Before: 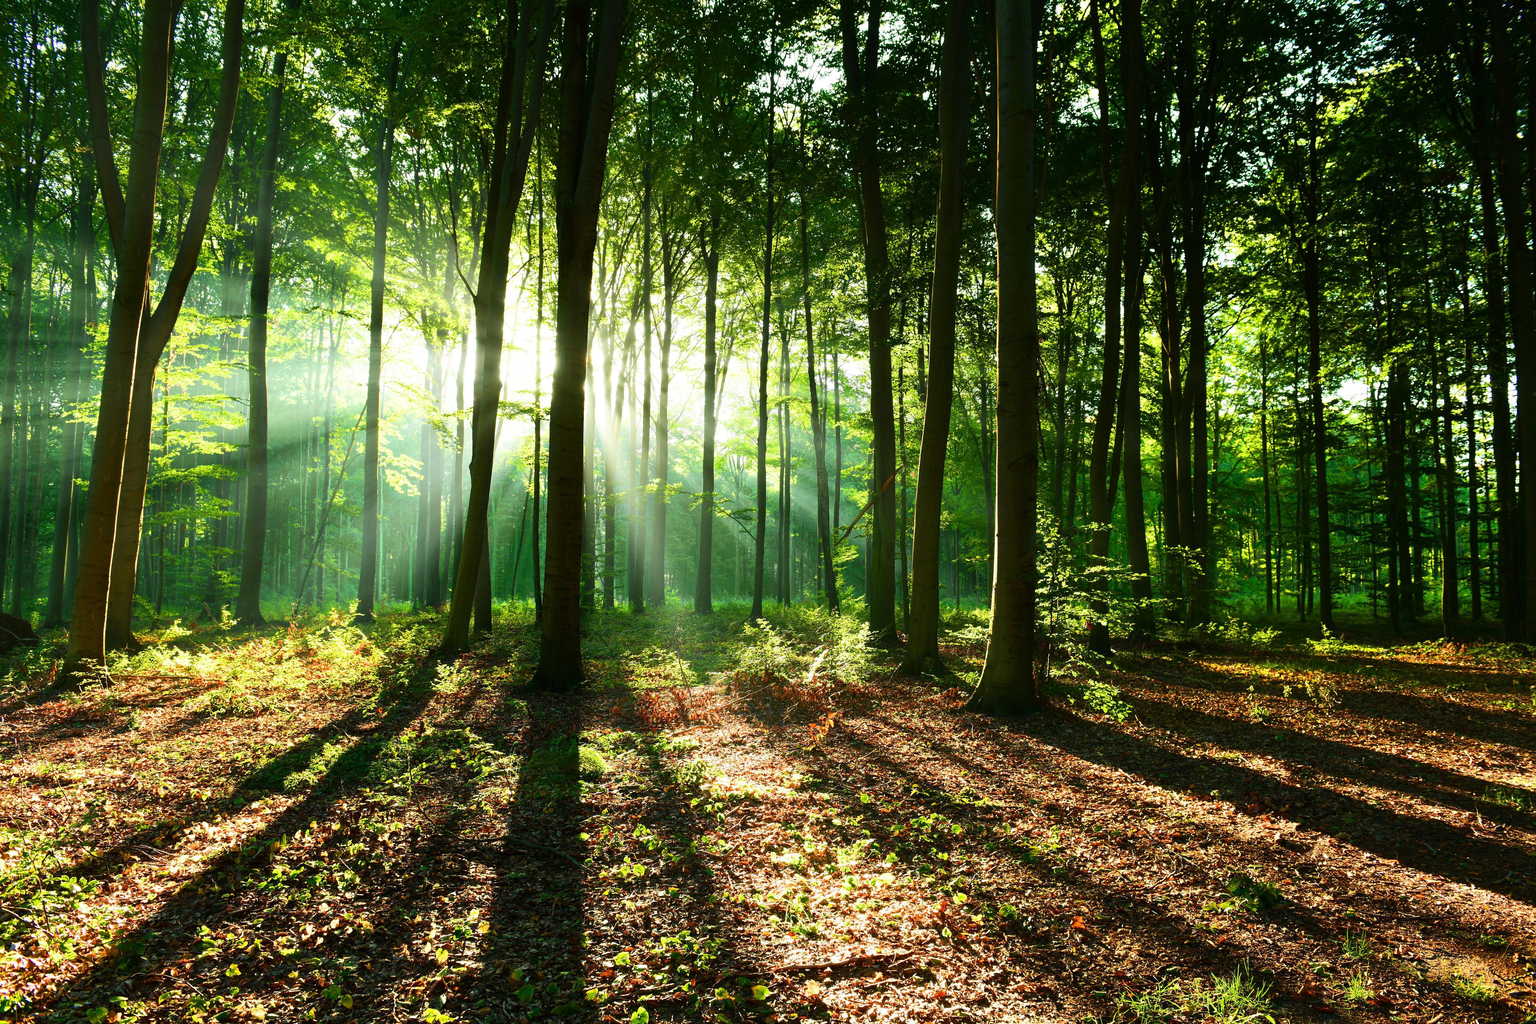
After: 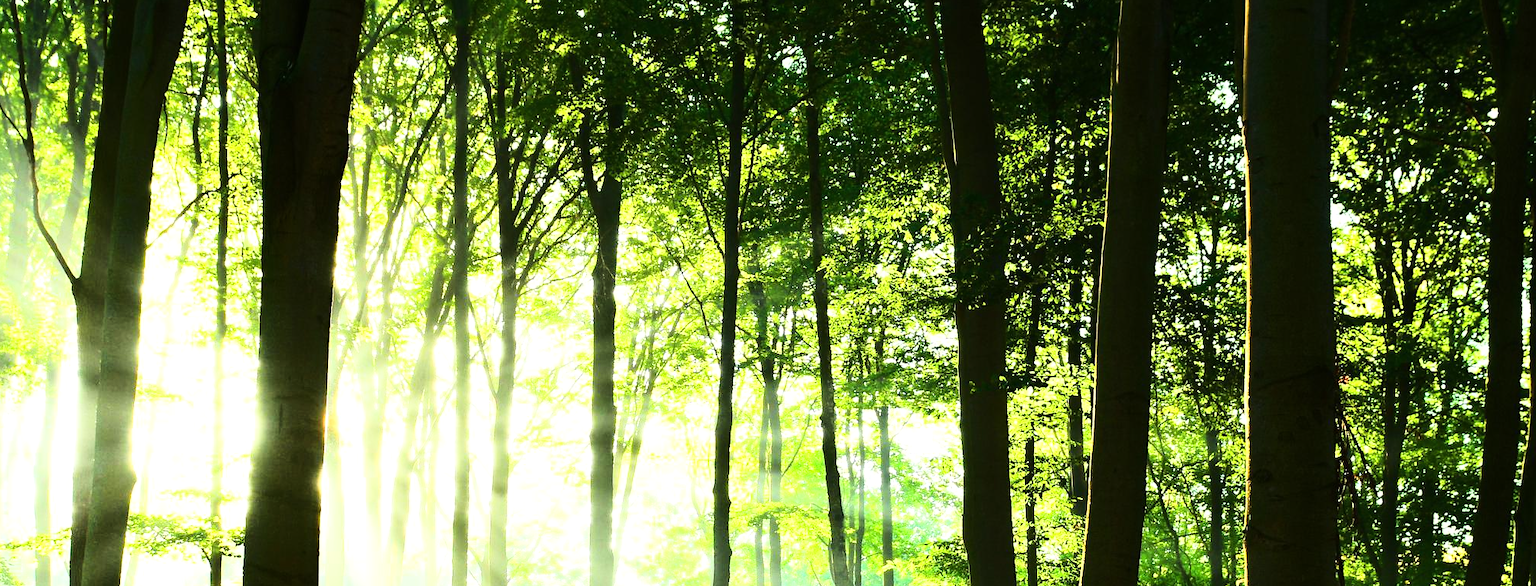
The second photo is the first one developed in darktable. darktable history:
tone equalizer: -8 EV -0.414 EV, -7 EV -0.384 EV, -6 EV -0.347 EV, -5 EV -0.229 EV, -3 EV 0.246 EV, -2 EV 0.35 EV, -1 EV 0.395 EV, +0 EV 0.398 EV, edges refinement/feathering 500, mask exposure compensation -1.57 EV, preserve details no
crop: left 28.754%, top 16.784%, right 26.612%, bottom 57.65%
base curve: curves: ch0 [(0, 0) (0.032, 0.037) (0.105, 0.228) (0.435, 0.76) (0.856, 0.983) (1, 1)]
